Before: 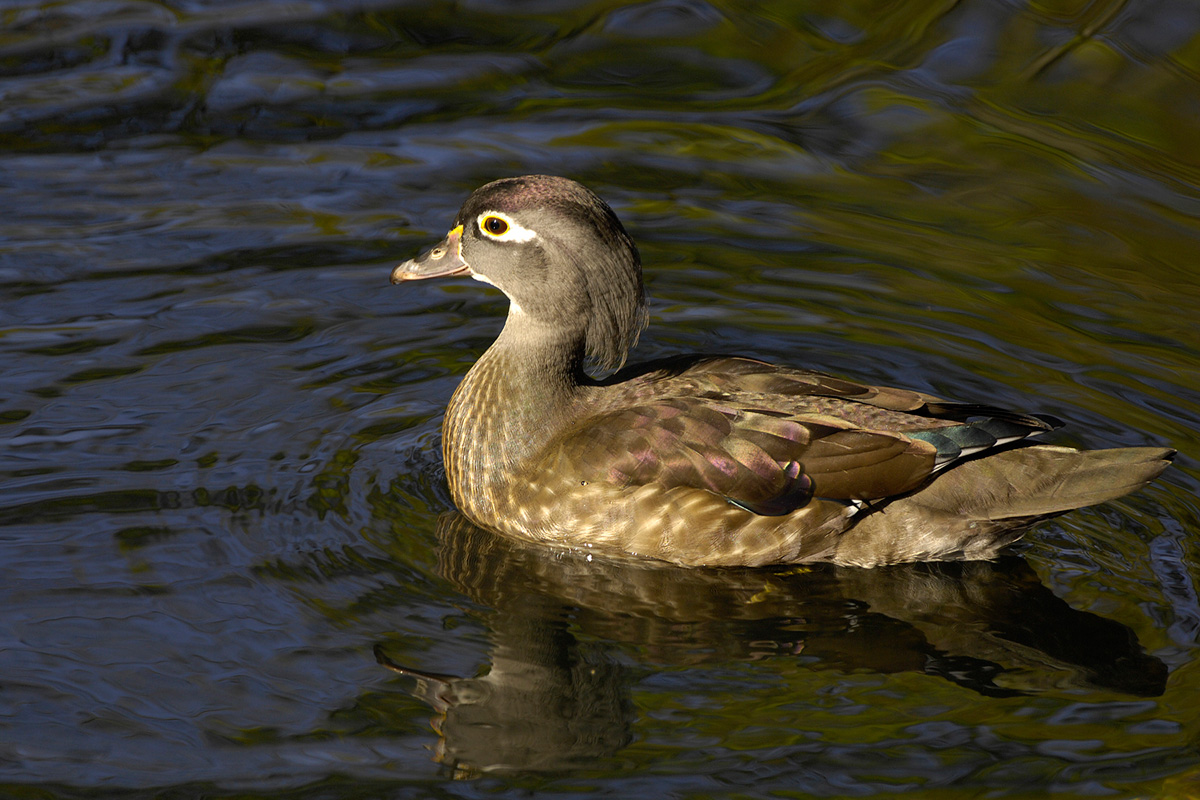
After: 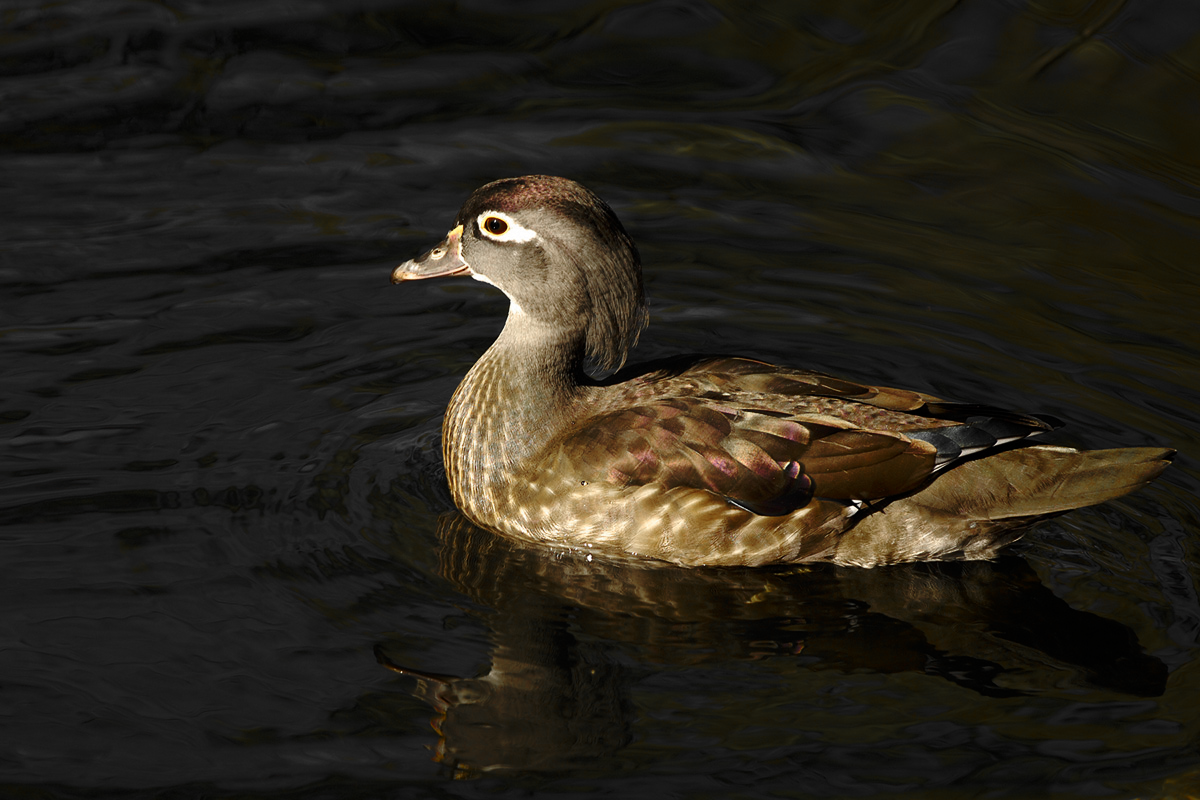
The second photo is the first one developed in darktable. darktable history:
color zones: curves: ch0 [(0, 0.447) (0.184, 0.543) (0.323, 0.476) (0.429, 0.445) (0.571, 0.443) (0.714, 0.451) (0.857, 0.452) (1, 0.447)]; ch1 [(0, 0.464) (0.176, 0.46) (0.287, 0.177) (0.429, 0.002) (0.571, 0) (0.714, 0) (0.857, 0) (1, 0.464)]
shadows and highlights: shadows -38.64, highlights 63.56, soften with gaussian
base curve: curves: ch0 [(0, 0) (0.073, 0.04) (0.157, 0.139) (0.492, 0.492) (0.758, 0.758) (1, 1)], preserve colors none
